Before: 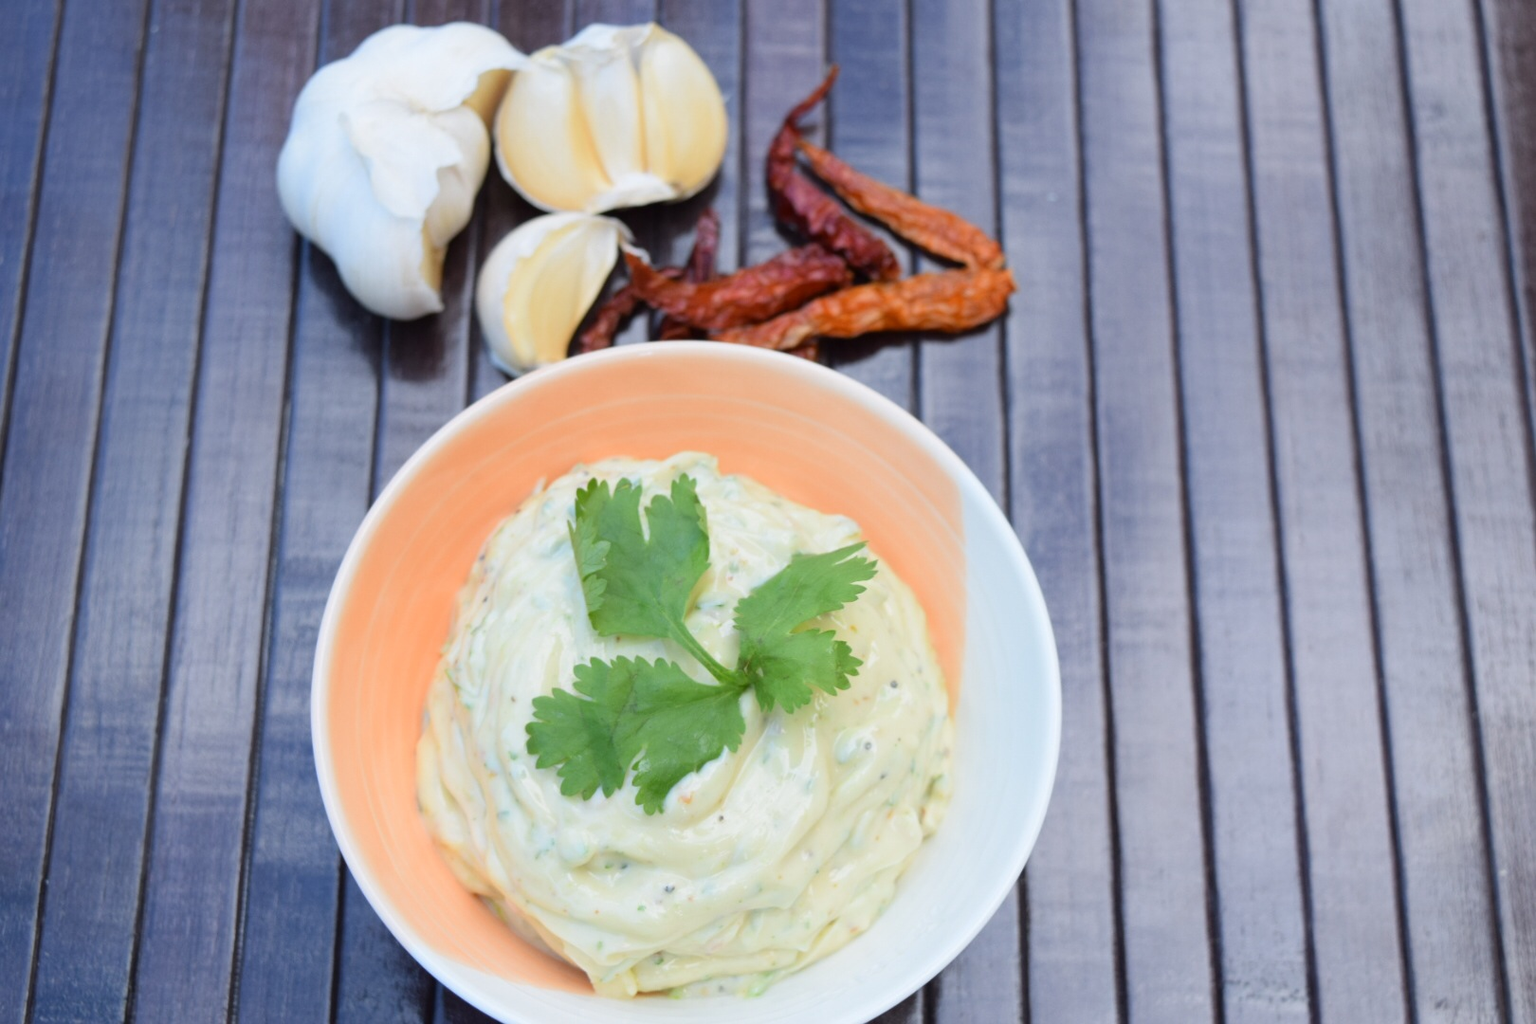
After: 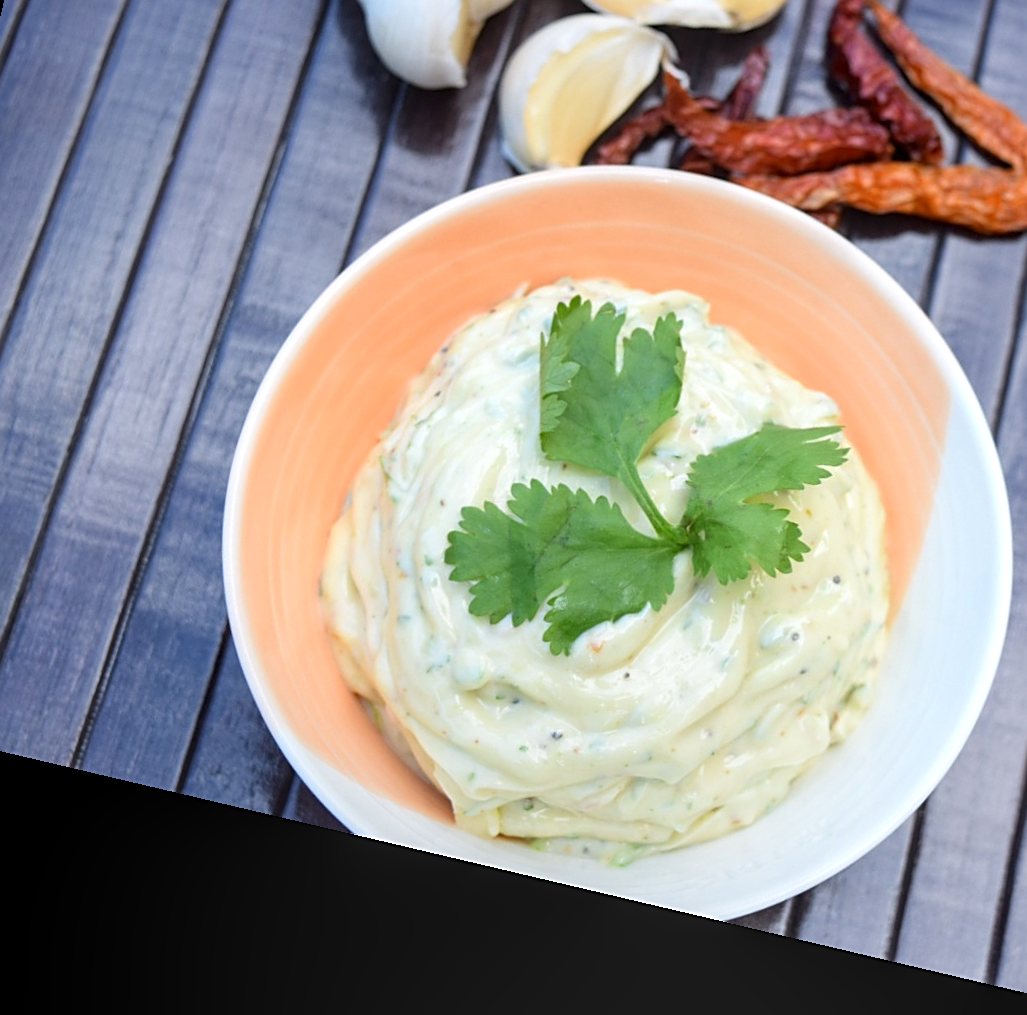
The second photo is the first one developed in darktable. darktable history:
rotate and perspective: rotation 13.27°, automatic cropping off
crop: left 8.966%, top 23.852%, right 34.699%, bottom 4.703%
sharpen: on, module defaults
exposure: exposure 0.191 EV, compensate highlight preservation false
local contrast: on, module defaults
